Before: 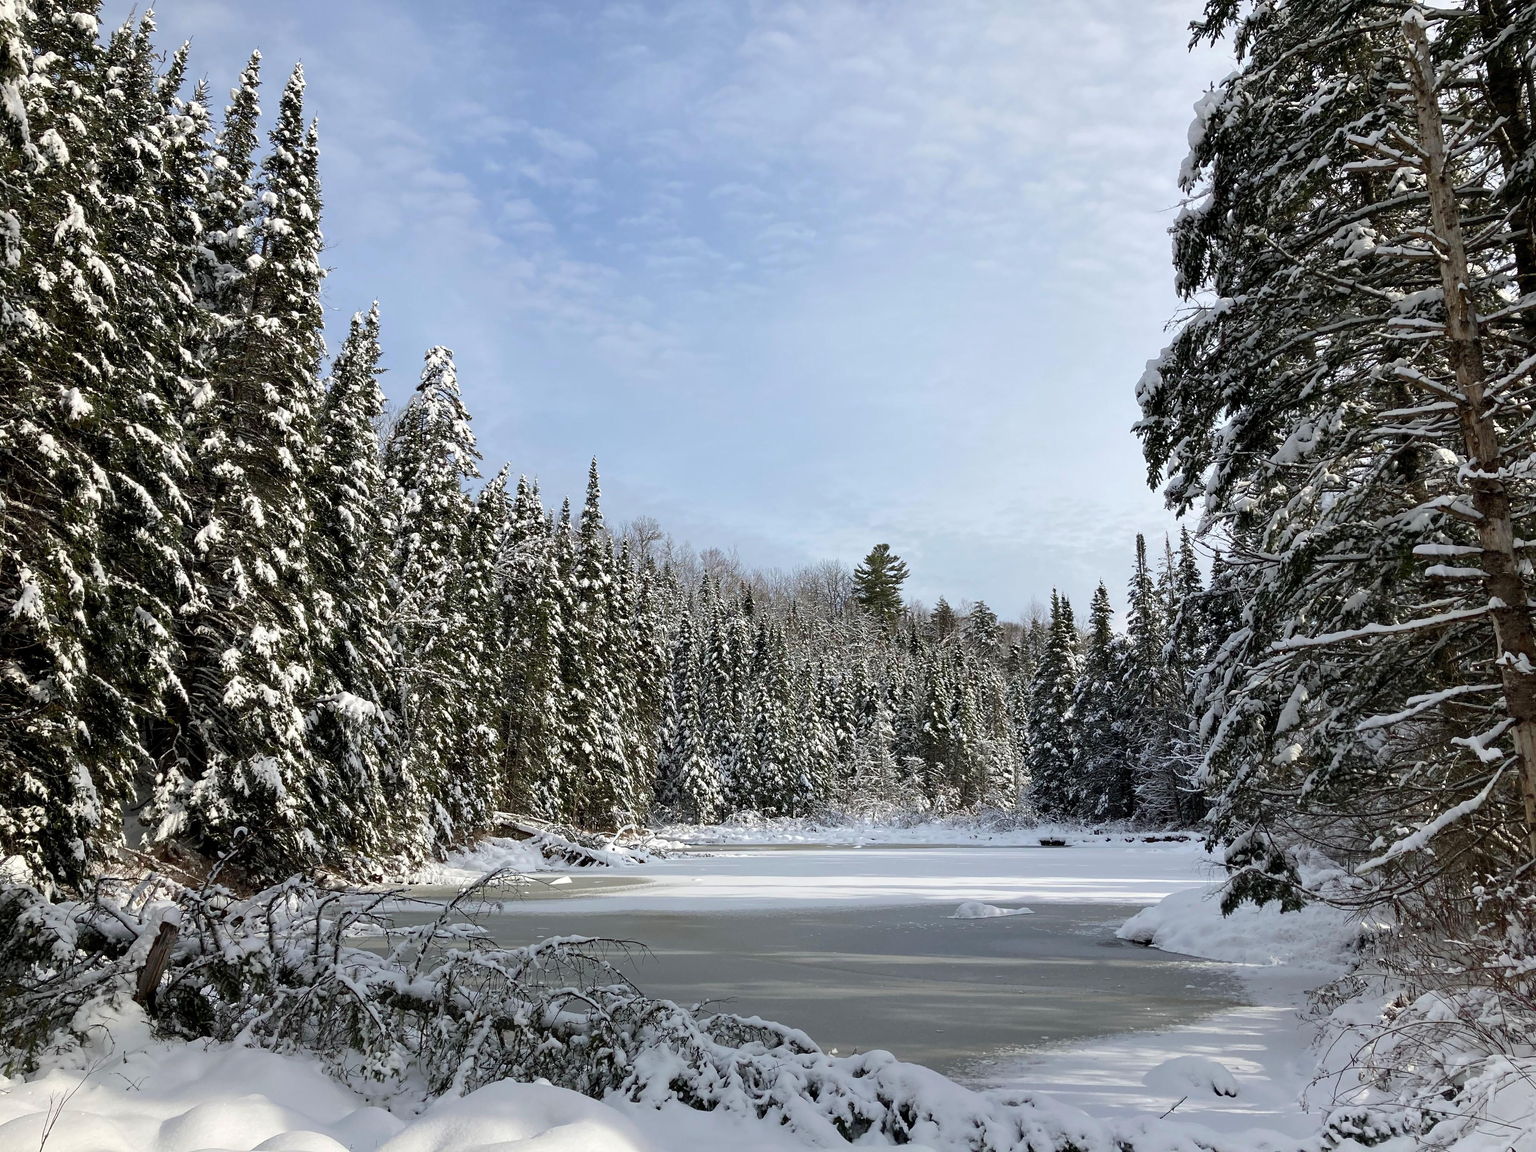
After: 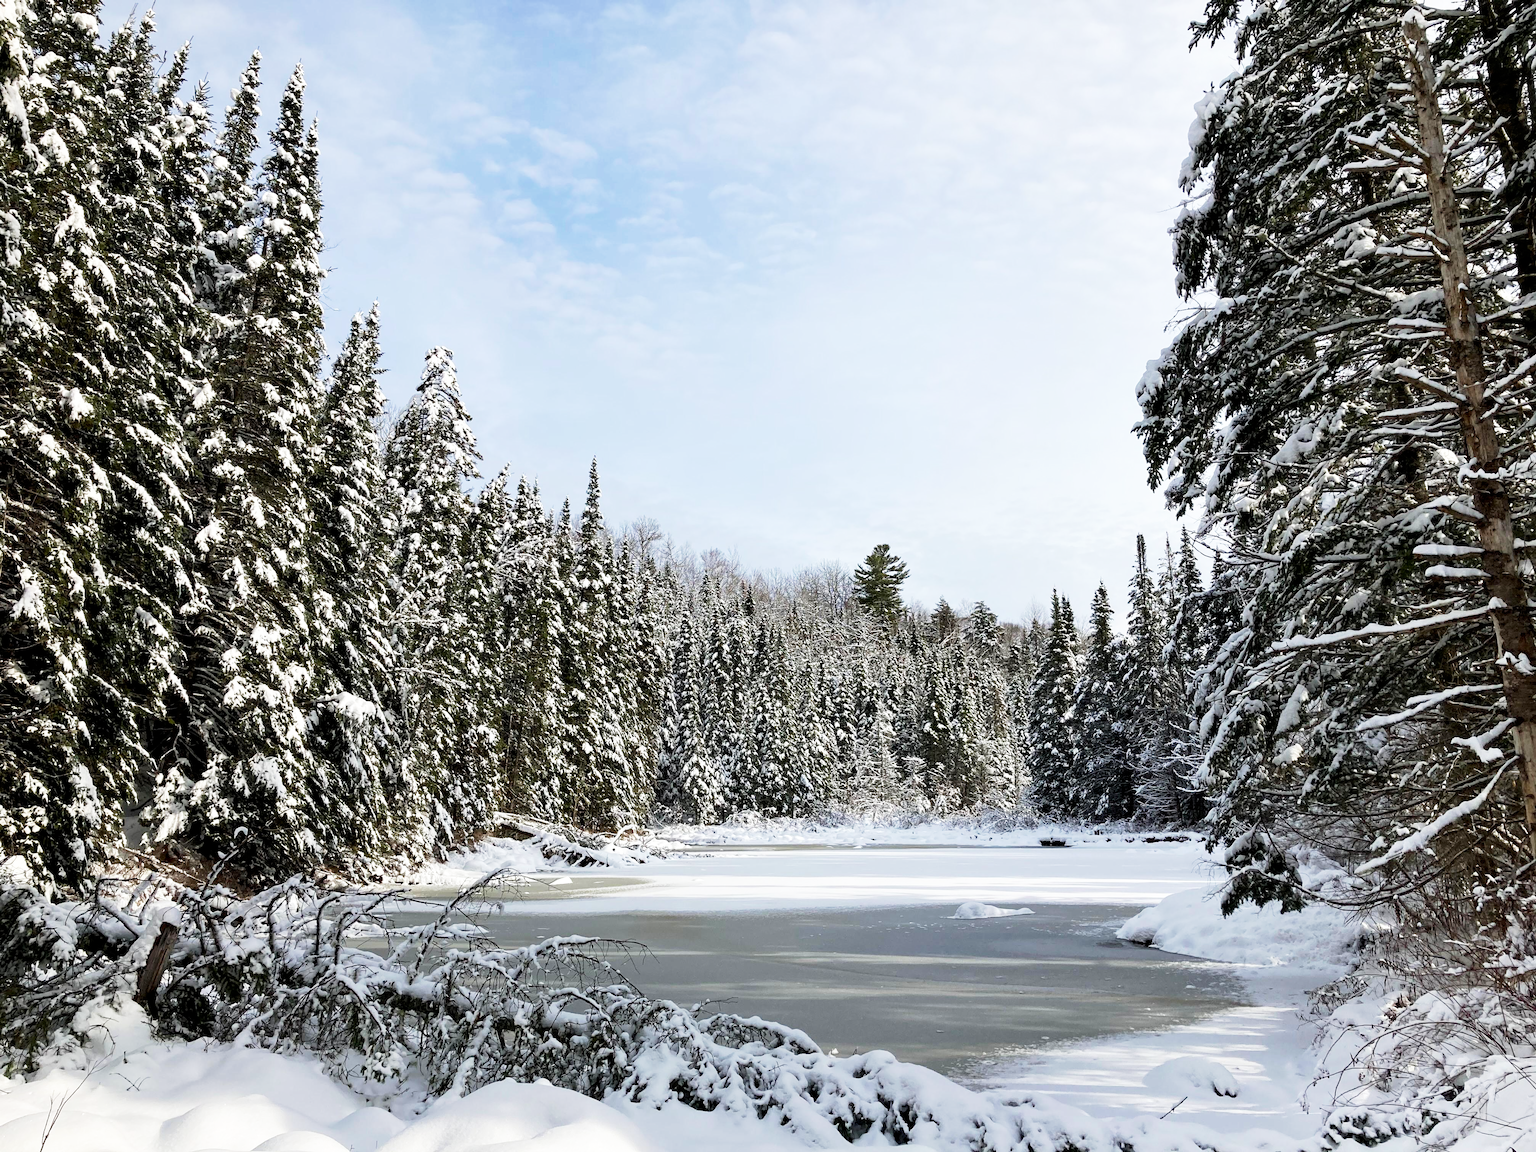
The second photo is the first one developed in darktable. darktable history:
contrast equalizer: octaves 7, y [[0.439, 0.44, 0.442, 0.457, 0.493, 0.498], [0.5 ×6], [0.5 ×6], [0 ×6], [0 ×6]], mix -0.198
base curve: curves: ch0 [(0, 0) (0.005, 0.002) (0.193, 0.295) (0.399, 0.664) (0.75, 0.928) (1, 1)], preserve colors none
